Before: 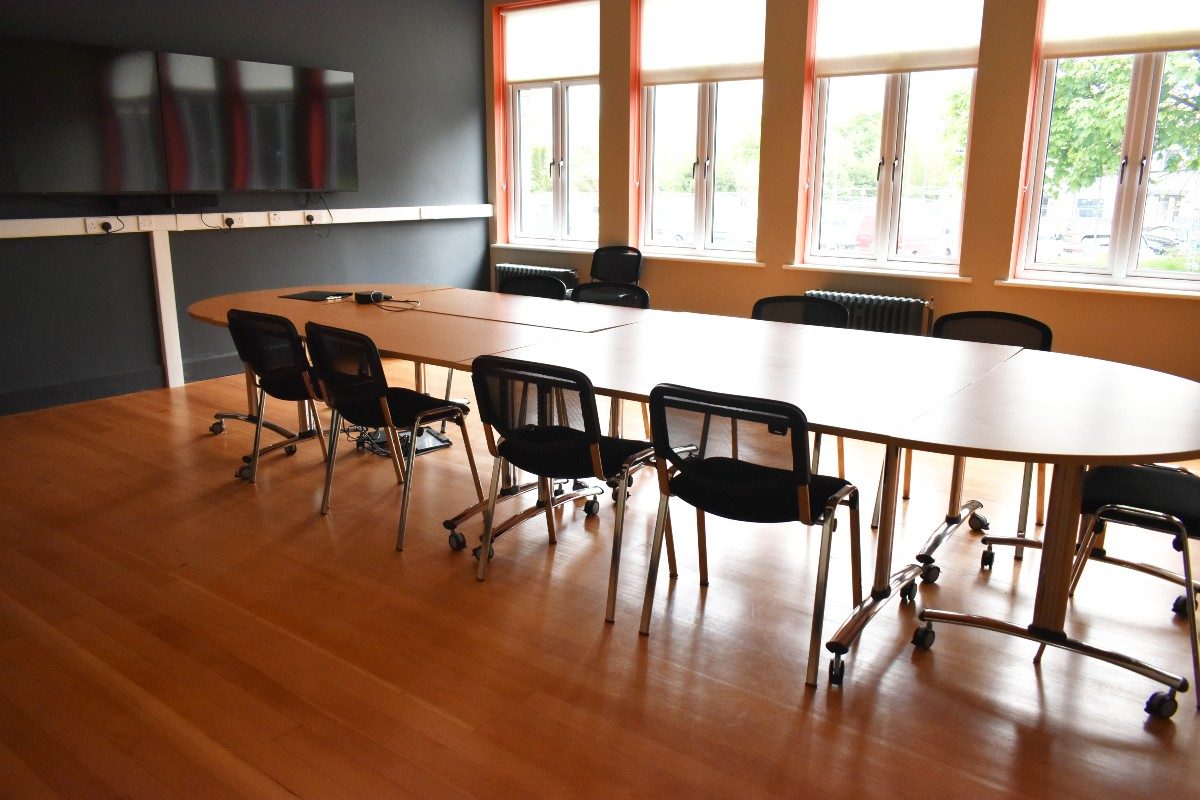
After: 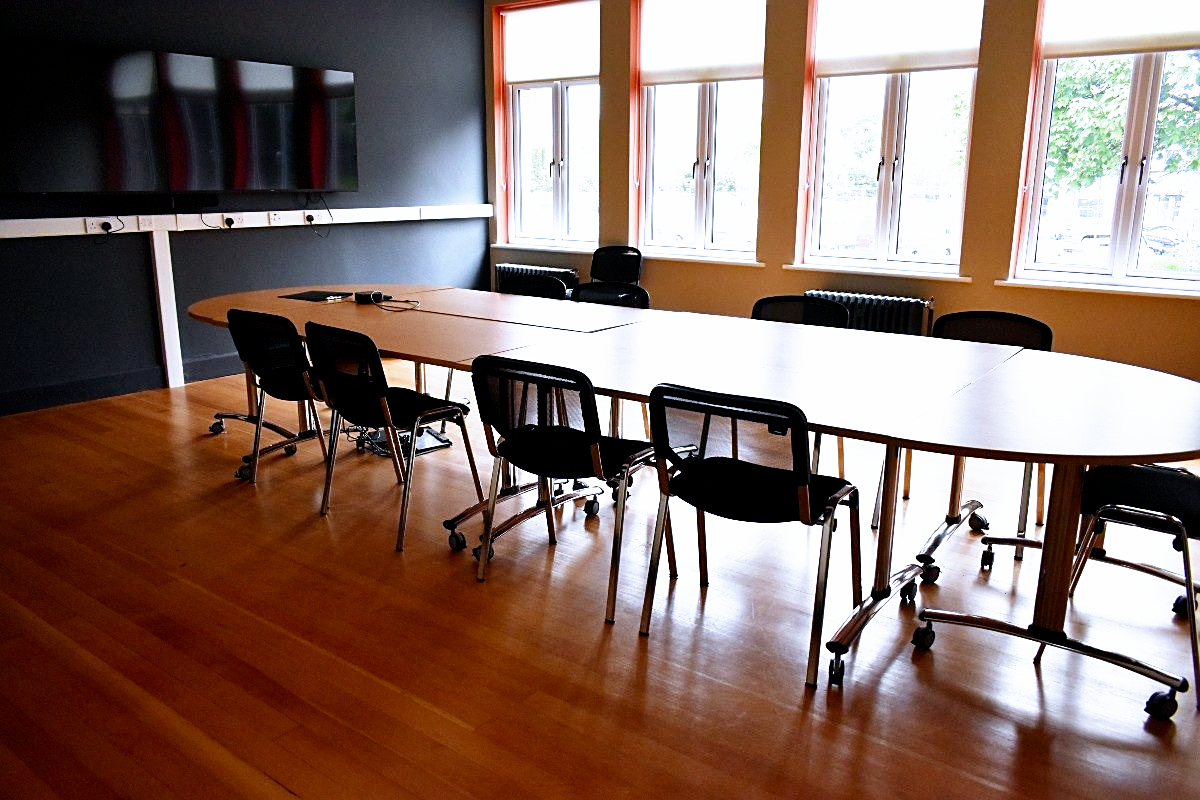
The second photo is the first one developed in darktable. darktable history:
filmic rgb: black relative exposure -8.7 EV, white relative exposure 2.7 EV, threshold 3 EV, target black luminance 0%, hardness 6.25, latitude 75%, contrast 1.325, highlights saturation mix -5%, preserve chrominance no, color science v5 (2021), iterations of high-quality reconstruction 0, enable highlight reconstruction true
sharpen: on, module defaults
white balance: red 0.948, green 1.02, blue 1.176
